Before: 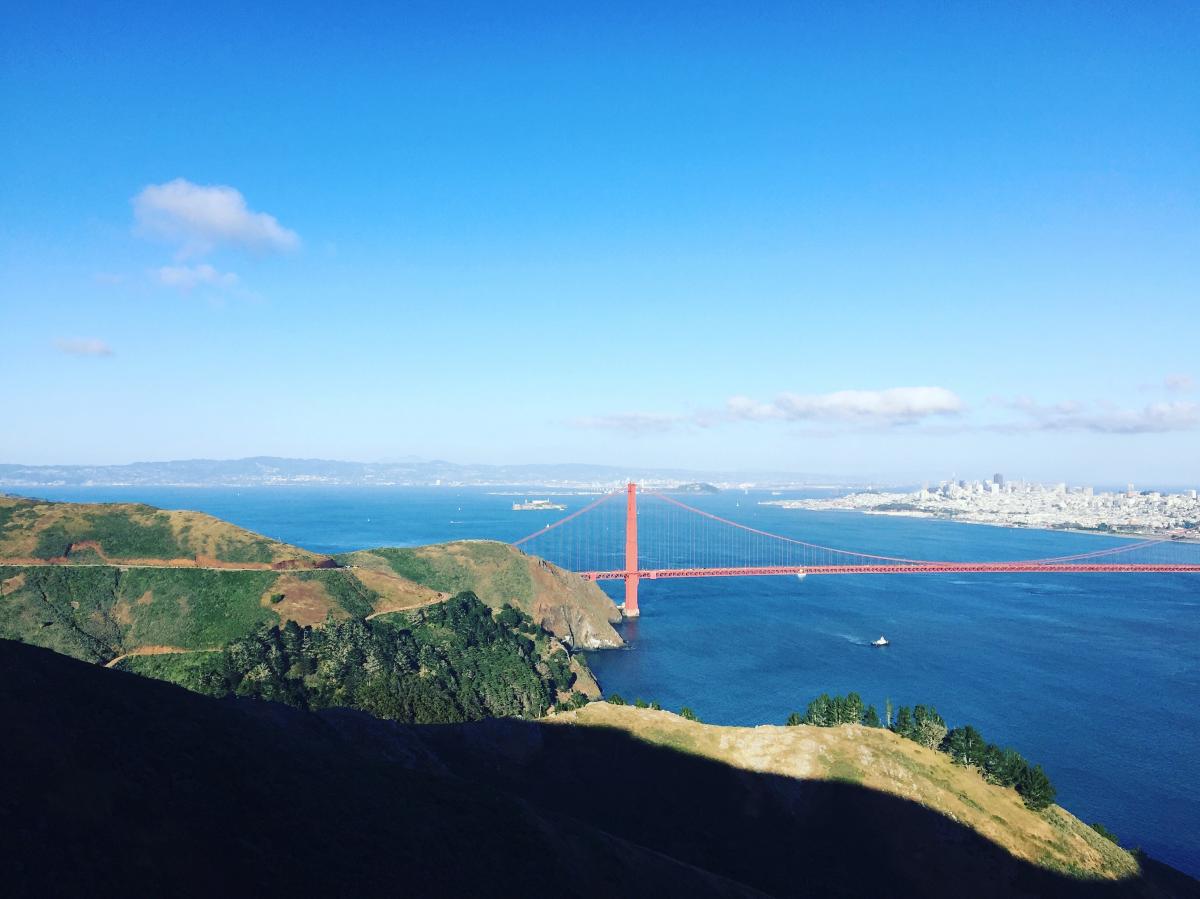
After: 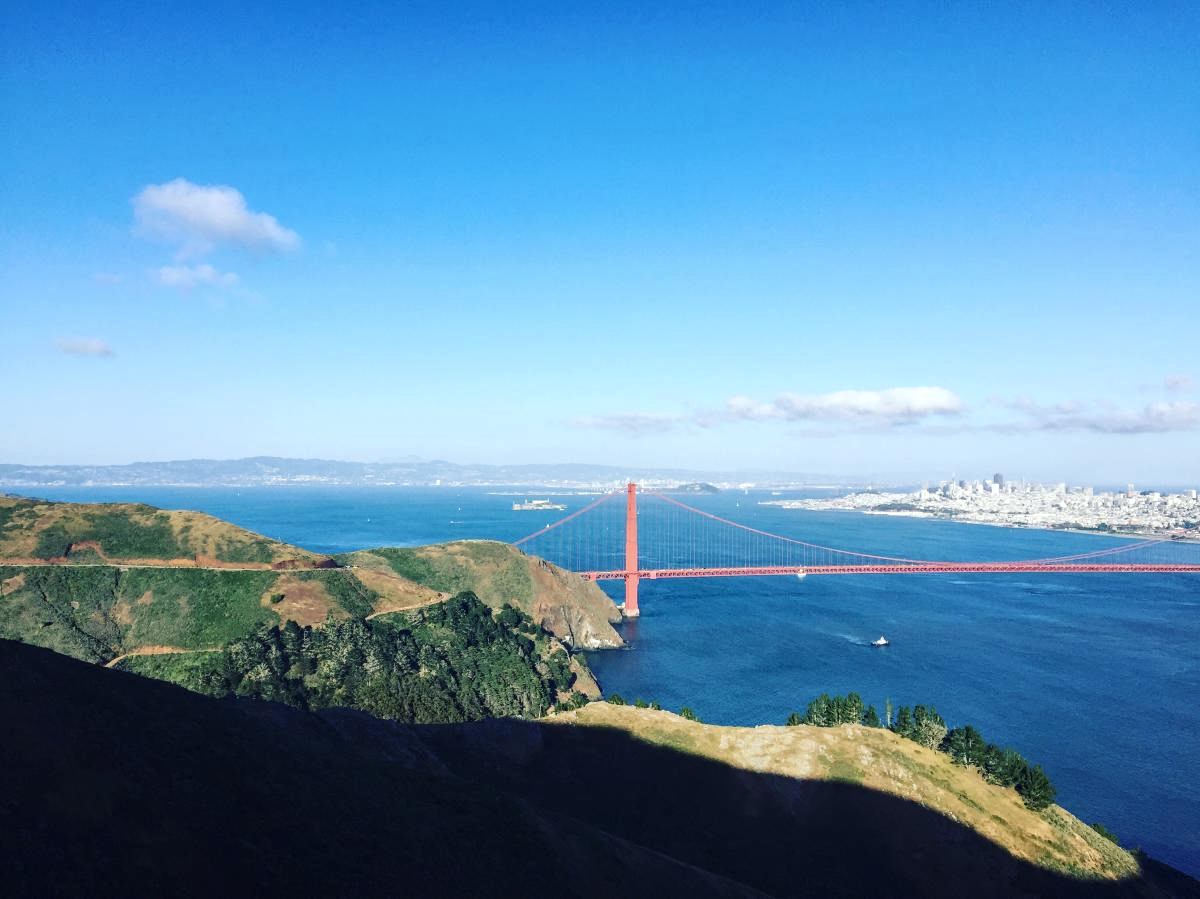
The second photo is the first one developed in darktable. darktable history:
local contrast: detail 130%
shadows and highlights: shadows 4.1, highlights -17.6, soften with gaussian
